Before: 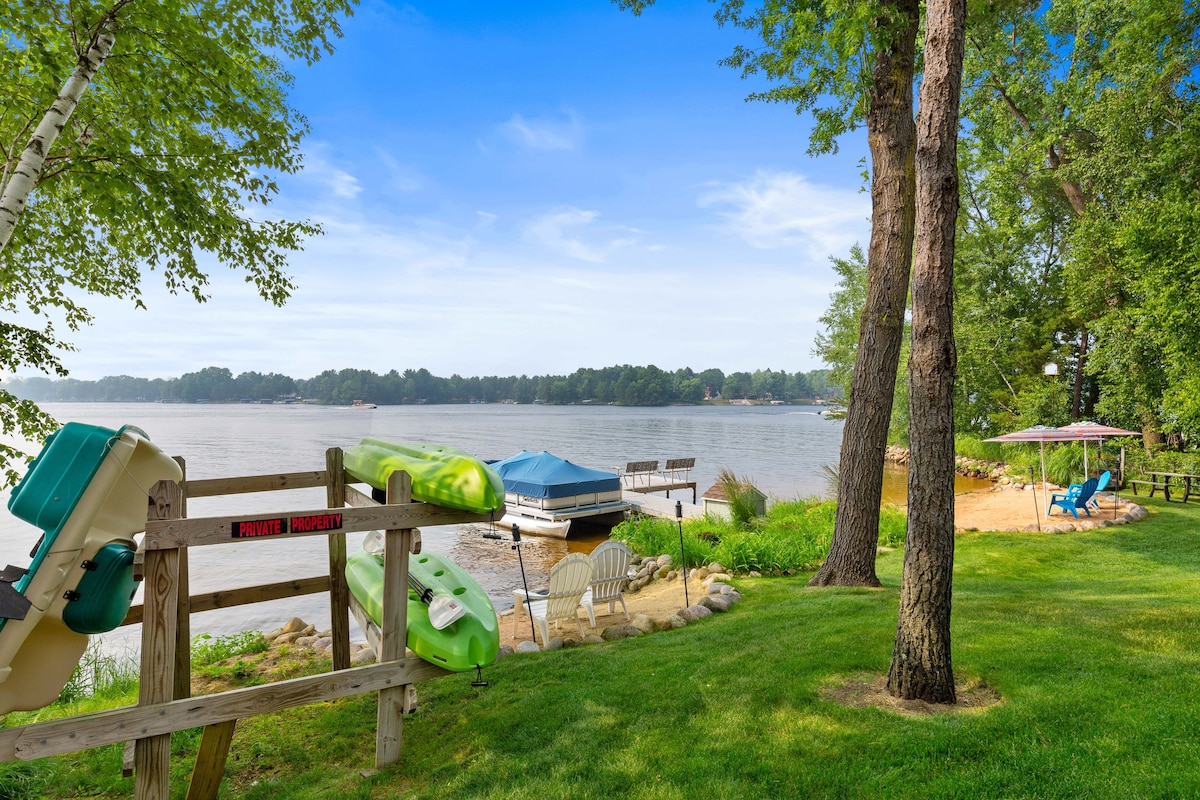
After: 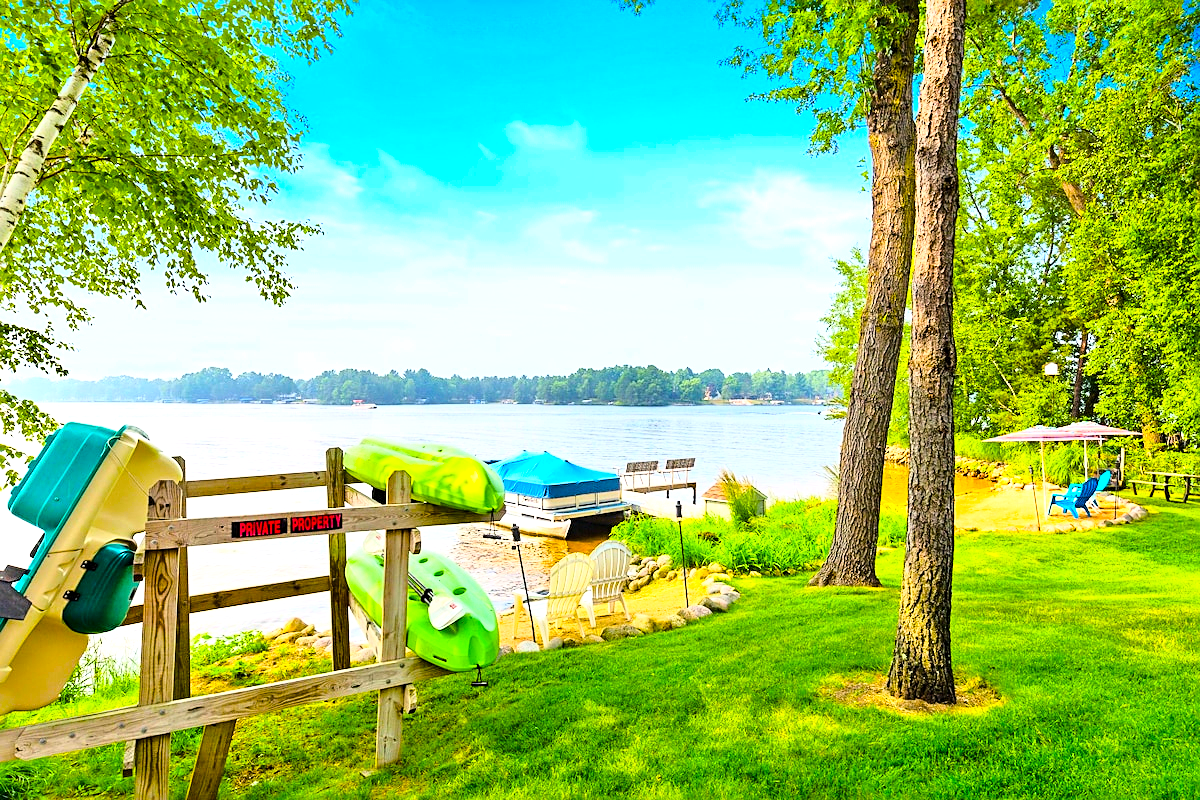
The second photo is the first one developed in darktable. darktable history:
color balance rgb: shadows lift › chroma 1.46%, shadows lift › hue 261.31°, linear chroma grading › global chroma 9.01%, perceptual saturation grading › global saturation 31.161%, perceptual brilliance grading › global brilliance 24.491%, global vibrance 32.354%
sharpen: on, module defaults
base curve: curves: ch0 [(0, 0) (0.028, 0.03) (0.121, 0.232) (0.46, 0.748) (0.859, 0.968) (1, 1)]
